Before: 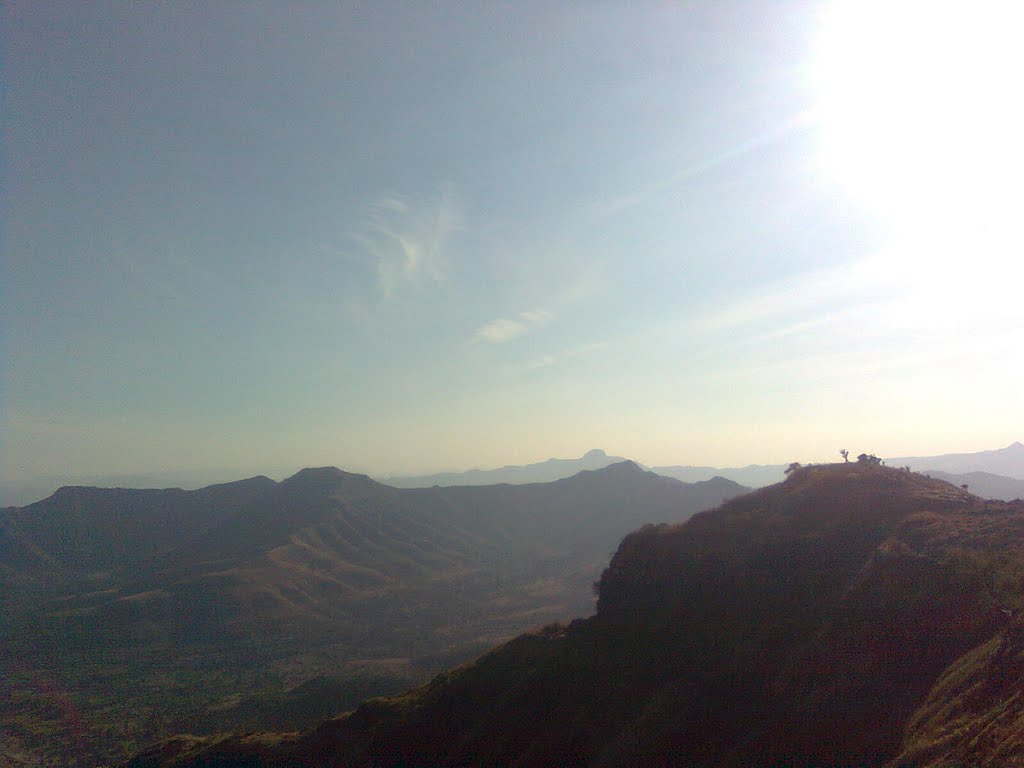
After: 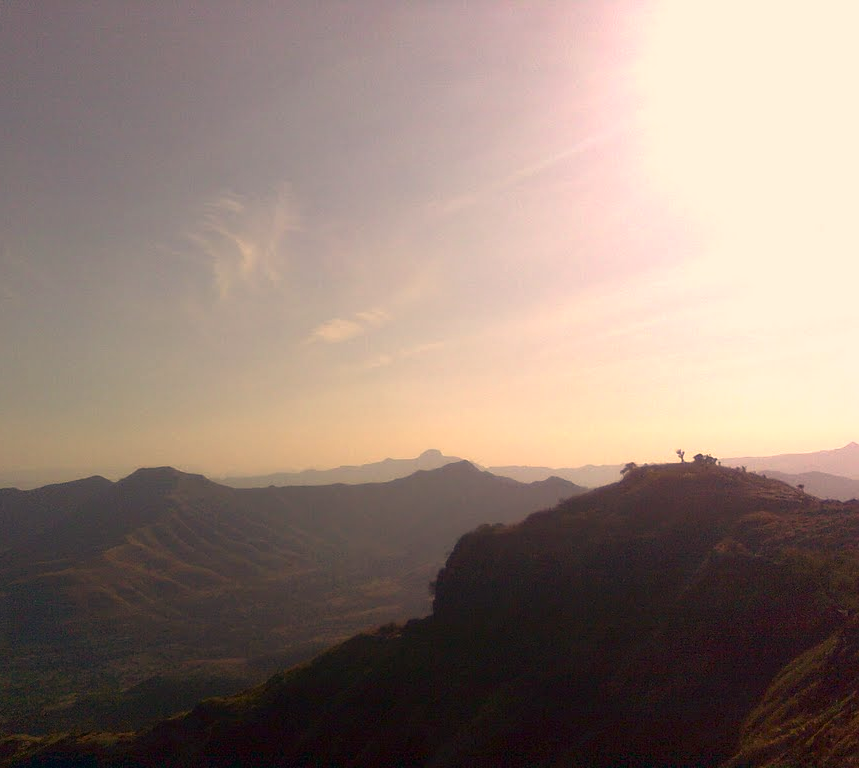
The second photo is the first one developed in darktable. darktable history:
crop: left 16.093%
color correction: highlights a* 17.52, highlights b* 18.64
contrast brightness saturation: brightness -0.09
